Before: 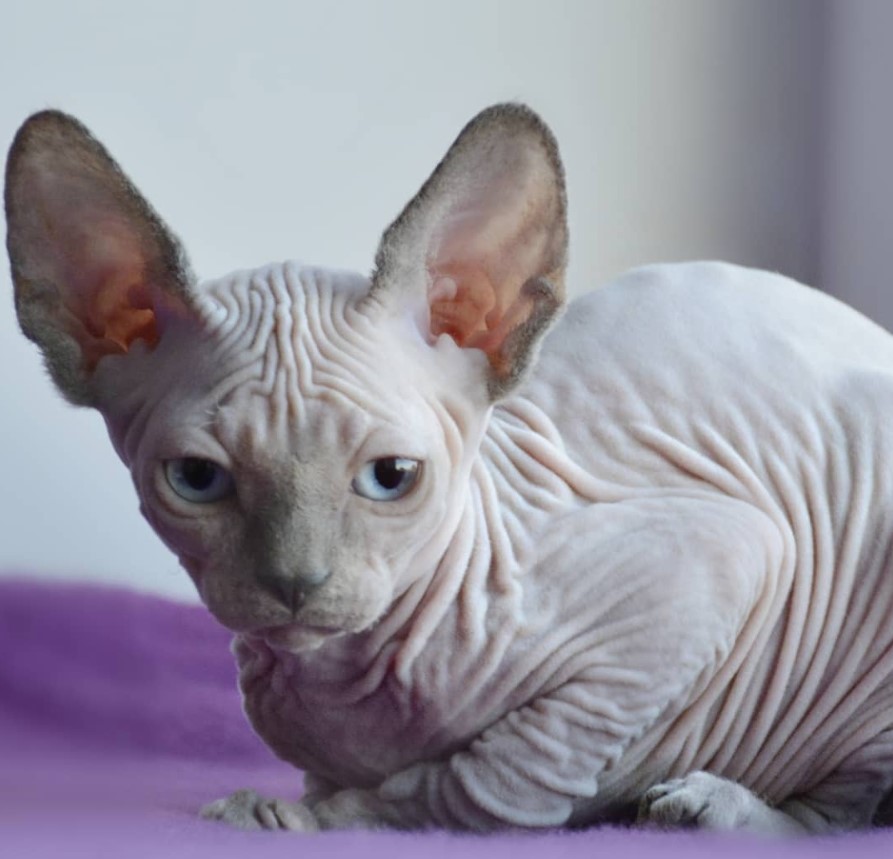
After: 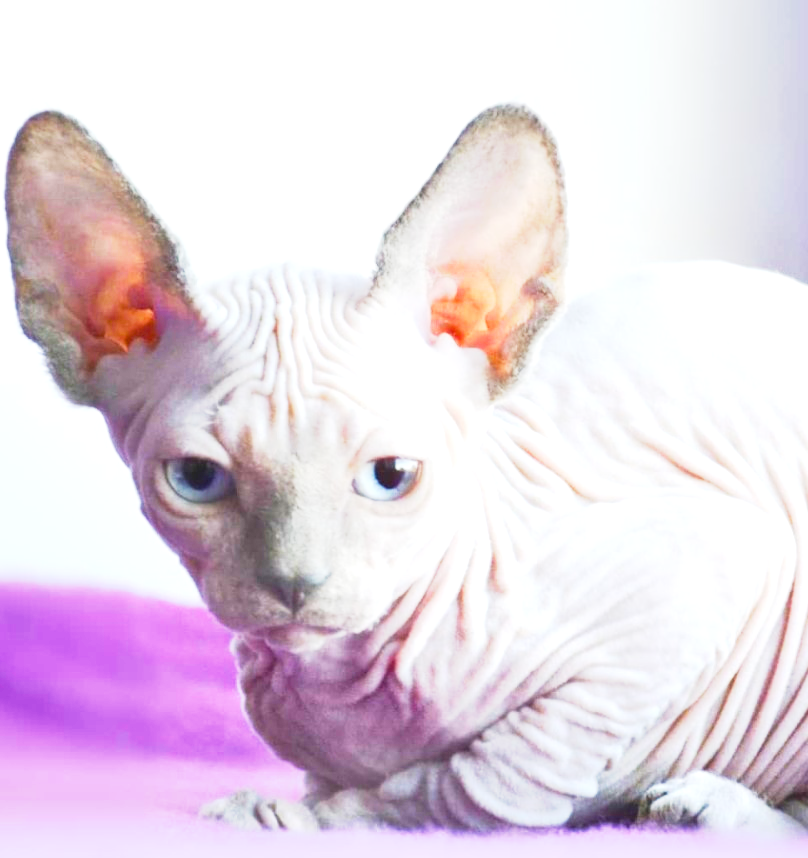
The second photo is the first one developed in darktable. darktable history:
color balance rgb: perceptual saturation grading › global saturation 31.249%, global vibrance 26.937%
crop: right 9.486%, bottom 0.035%
exposure: black level correction 0, exposure 1.695 EV, compensate exposure bias true, compensate highlight preservation false
base curve: curves: ch0 [(0, 0) (0.088, 0.125) (0.176, 0.251) (0.354, 0.501) (0.613, 0.749) (1, 0.877)], preserve colors none
